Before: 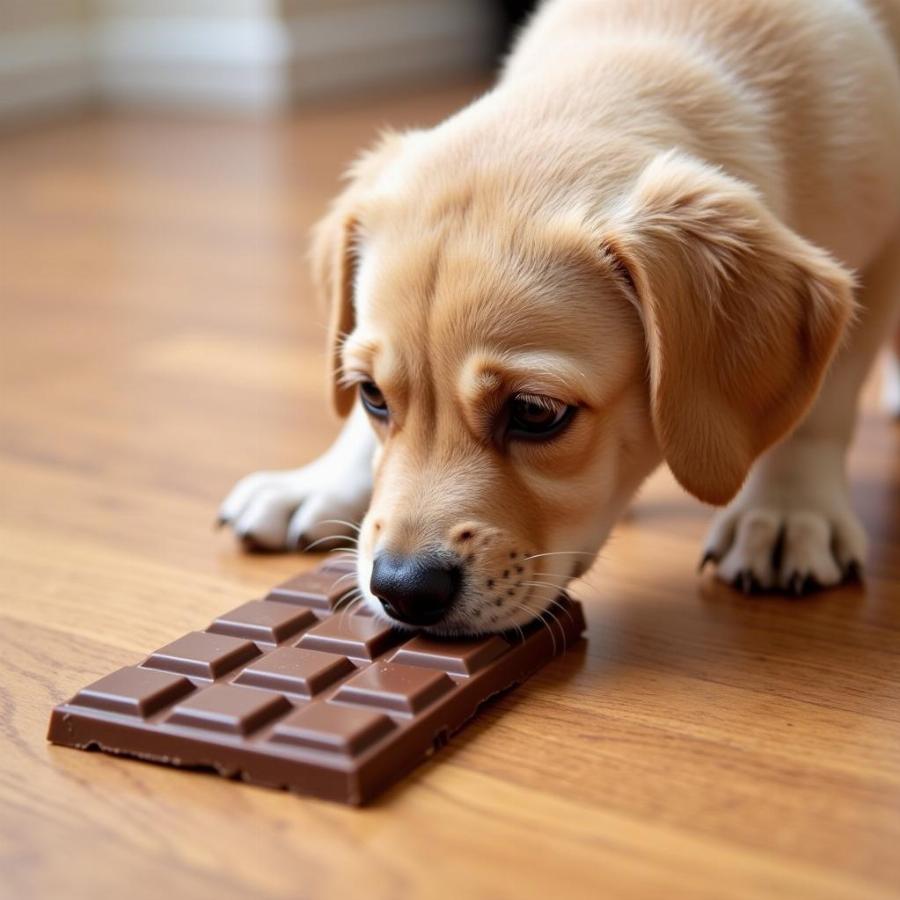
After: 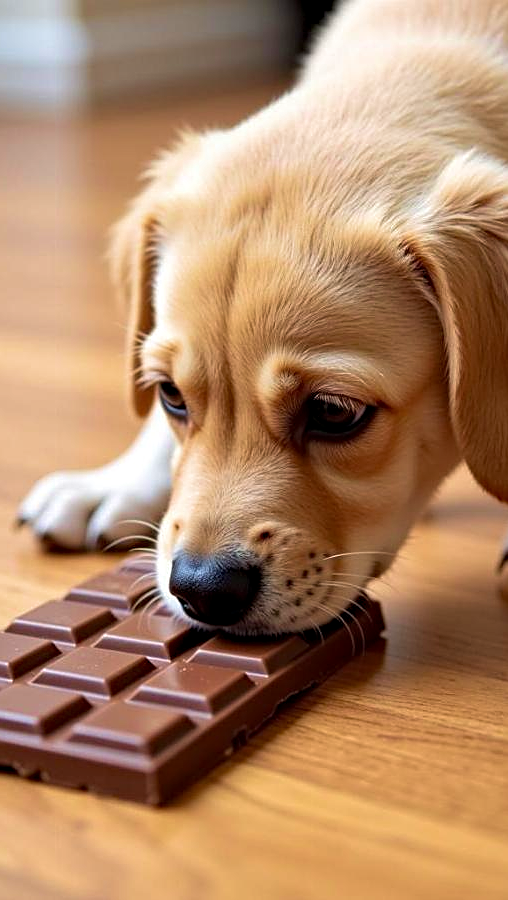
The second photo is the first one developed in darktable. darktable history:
velvia: strength 28.33%
local contrast: highlights 101%, shadows 102%, detail 119%, midtone range 0.2
crop and rotate: left 22.343%, right 21.136%
sharpen: on, module defaults
haze removal: compatibility mode true, adaptive false
